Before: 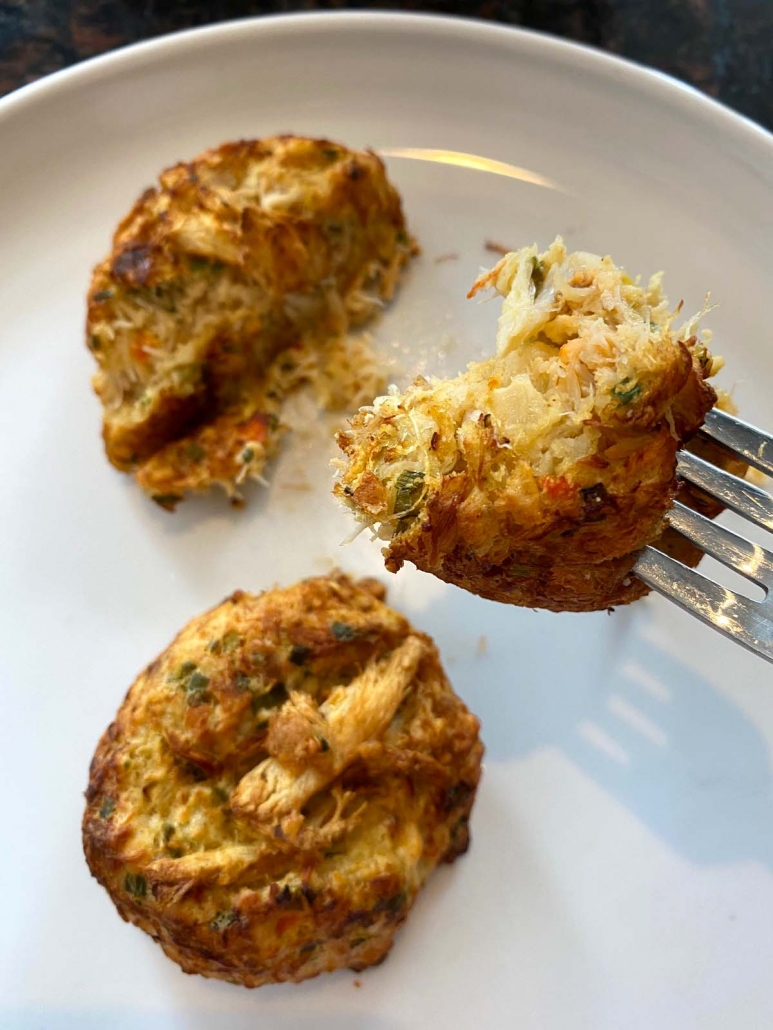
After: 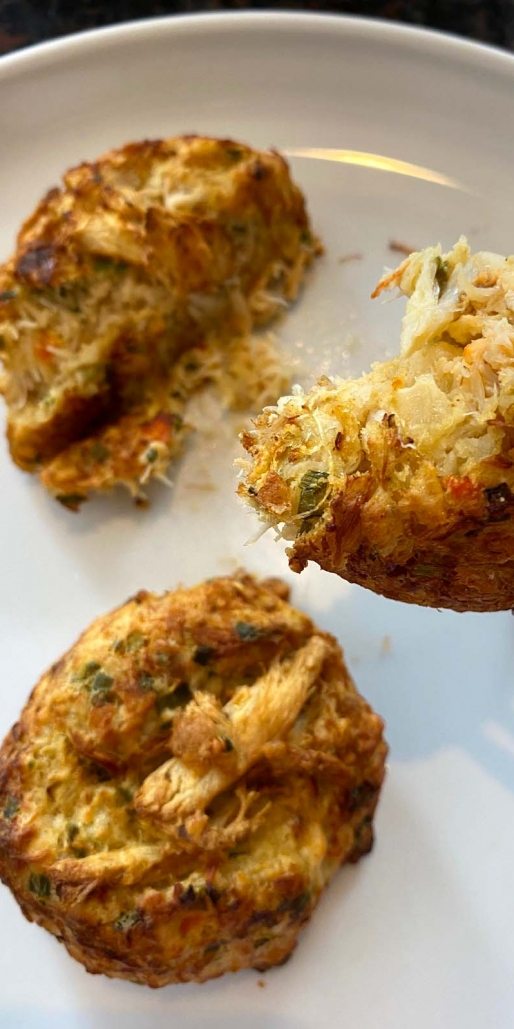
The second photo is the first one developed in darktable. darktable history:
crop and rotate: left 12.531%, right 20.925%
